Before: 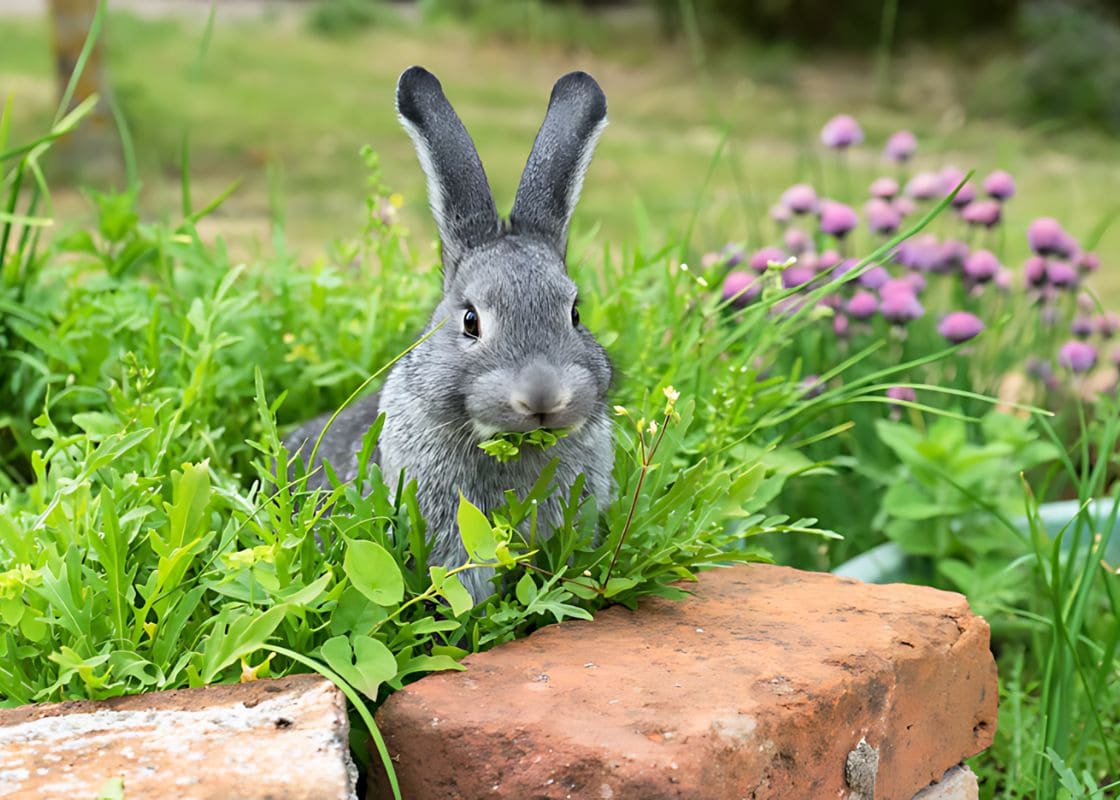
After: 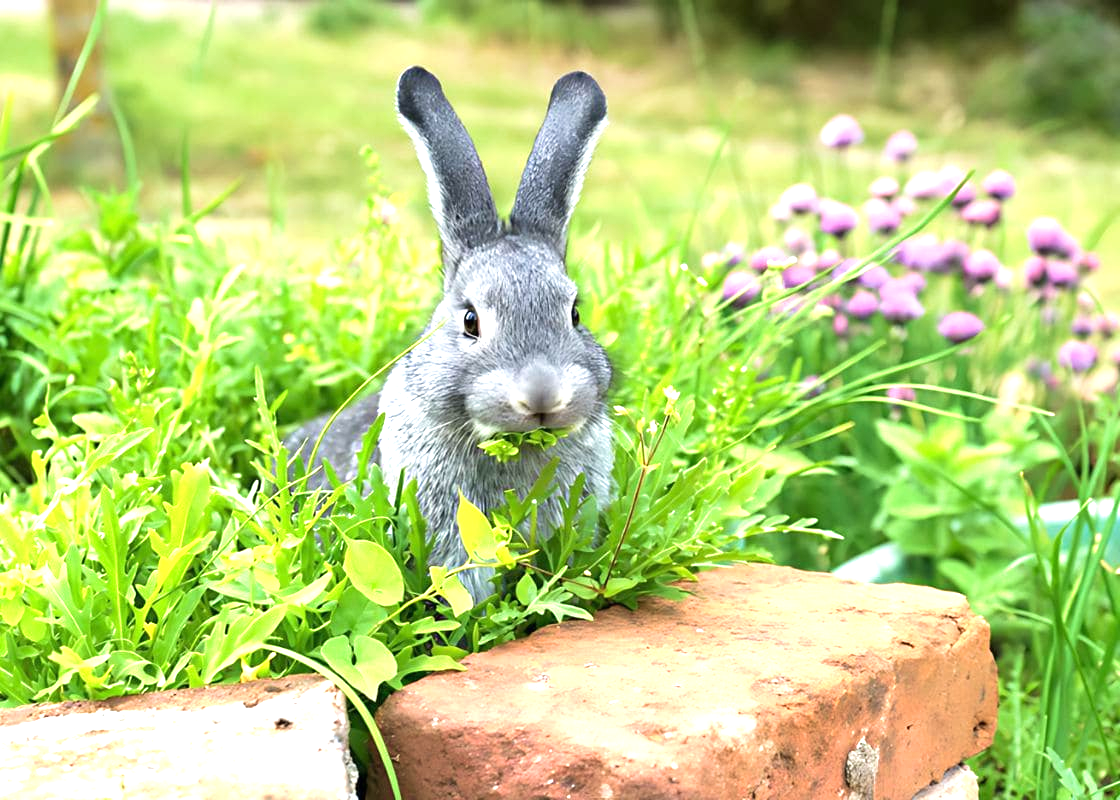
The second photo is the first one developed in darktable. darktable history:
velvia: on, module defaults
exposure: black level correction 0, exposure 1 EV, compensate exposure bias true, compensate highlight preservation false
